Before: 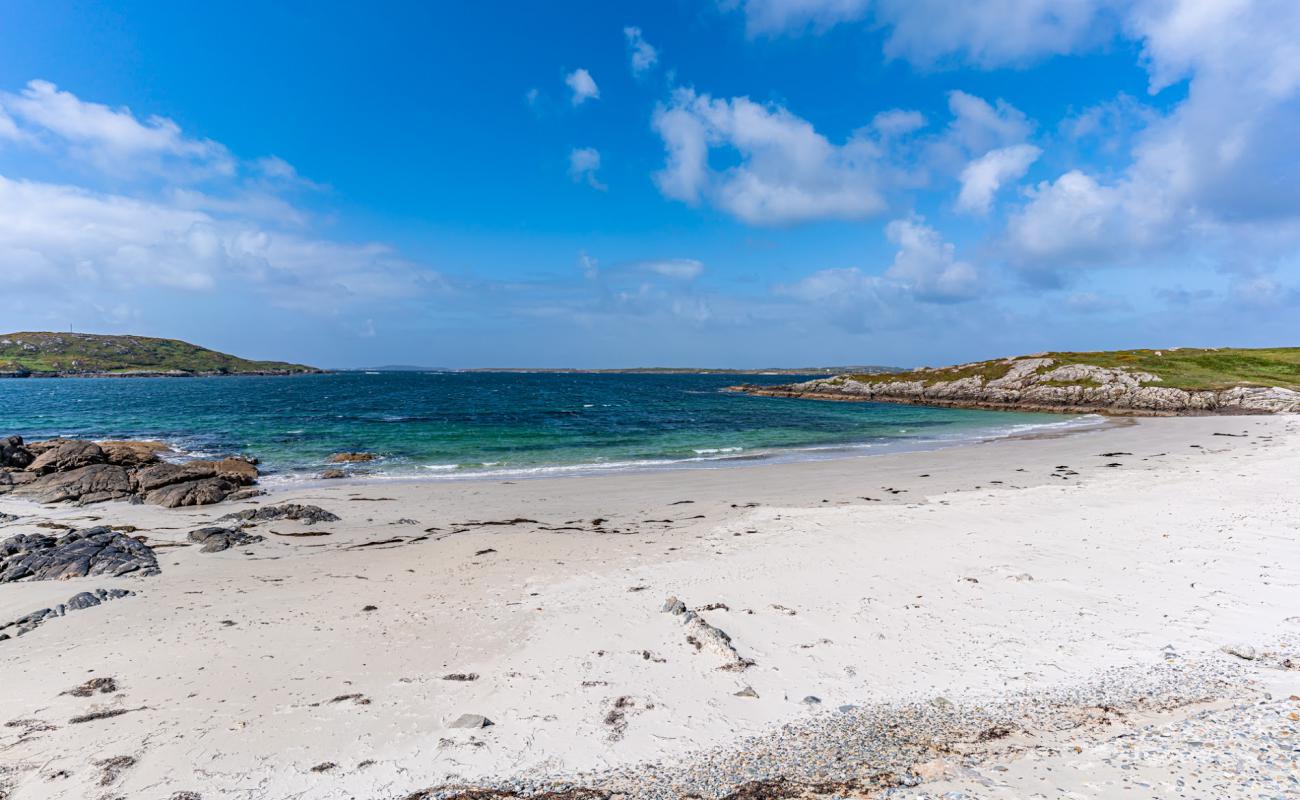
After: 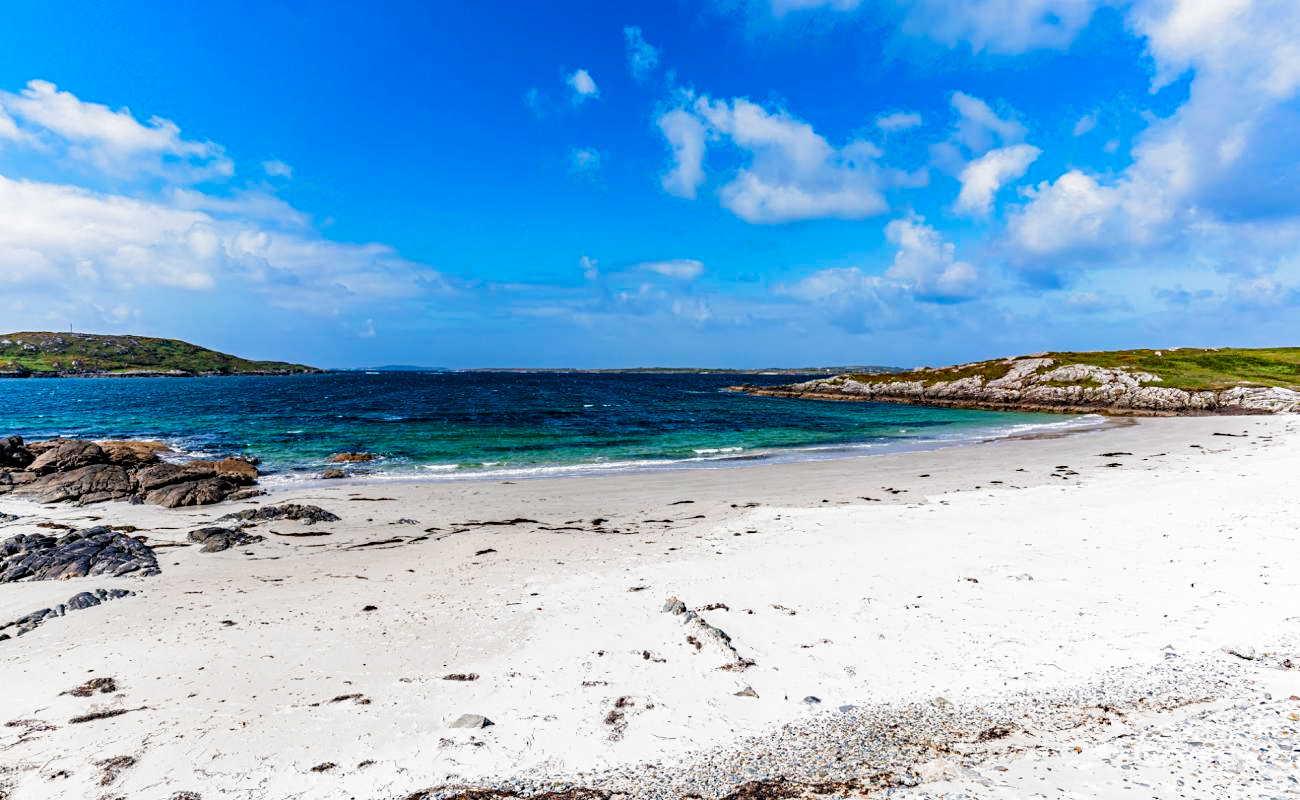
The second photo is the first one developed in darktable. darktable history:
filmic rgb: black relative exposure -6.43 EV, white relative exposure 2.43 EV, target white luminance 99.935%, hardness 5.27, latitude 0.364%, contrast 1.424, highlights saturation mix 2.54%, preserve chrominance no, color science v5 (2021)
haze removal: on, module defaults
